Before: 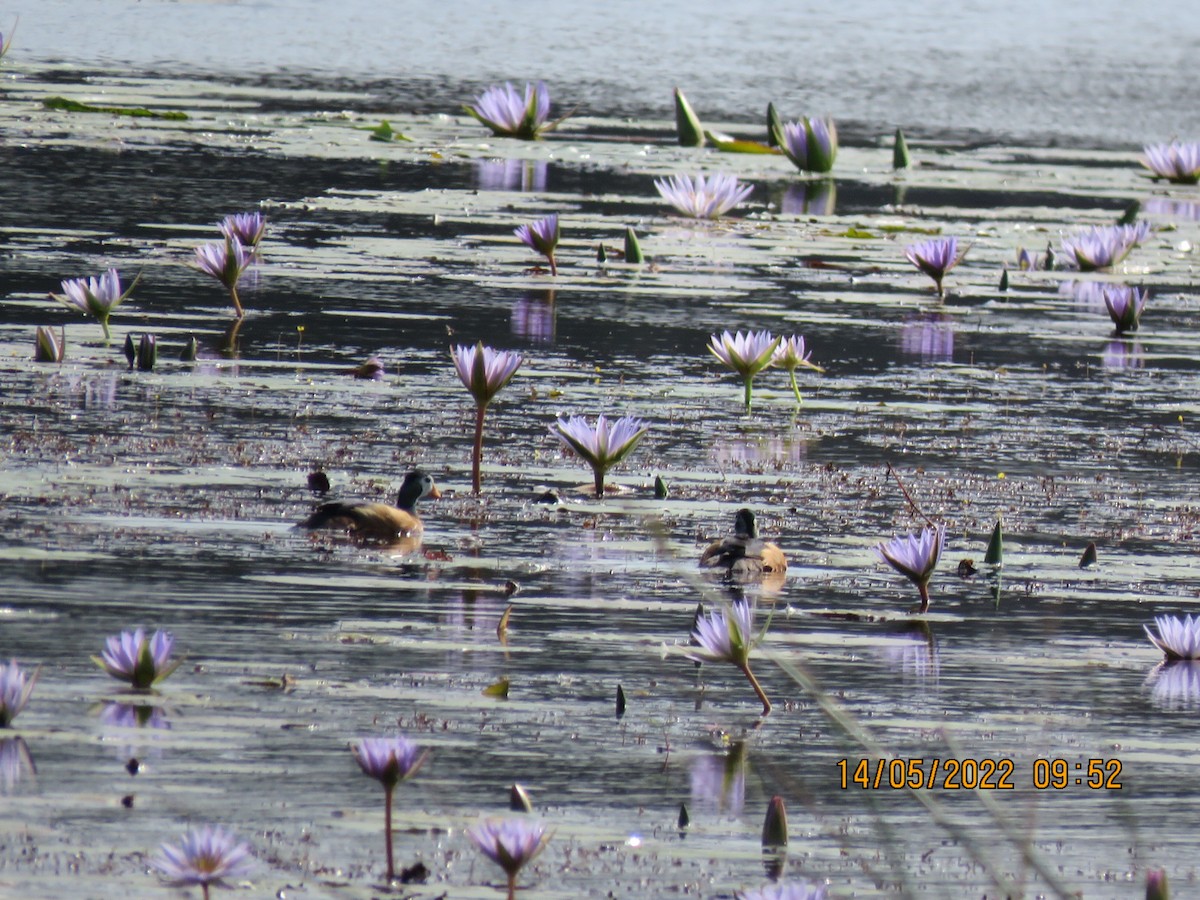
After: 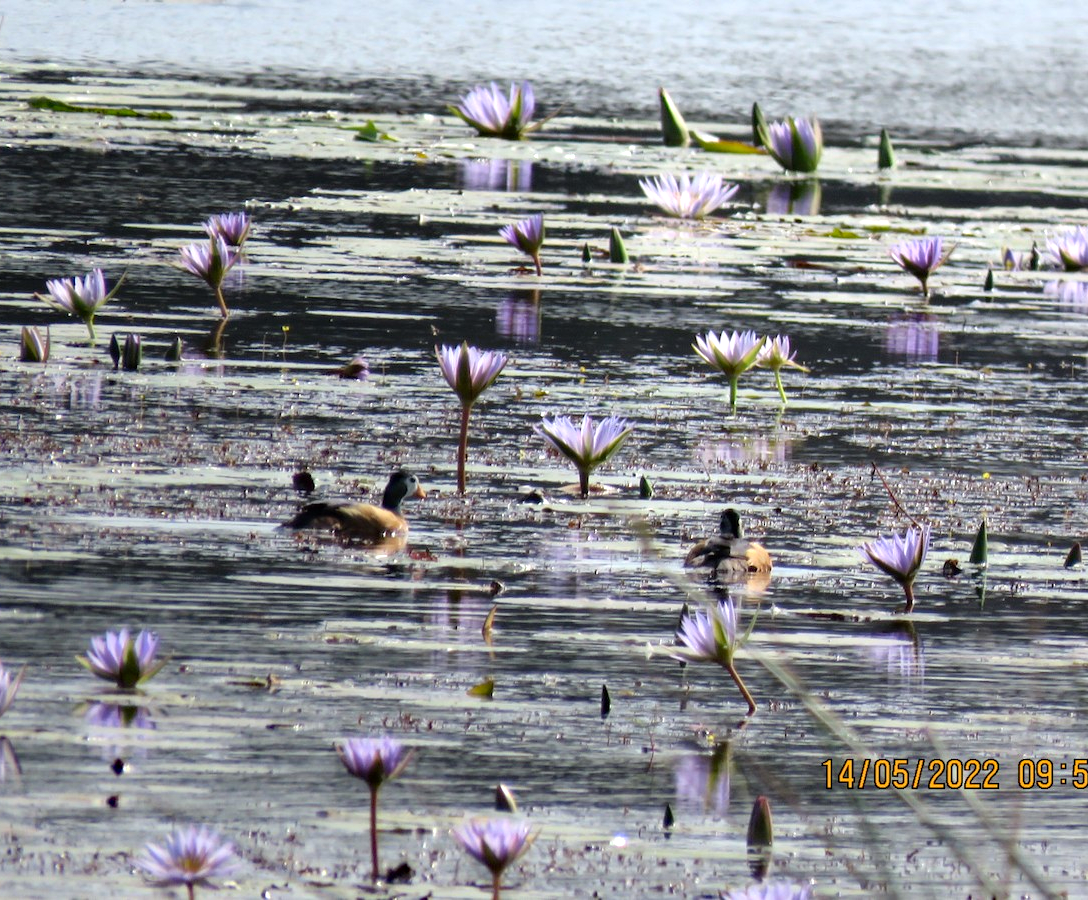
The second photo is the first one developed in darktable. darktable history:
haze removal: compatibility mode true, adaptive false
tone equalizer: -8 EV -0.453 EV, -7 EV -0.387 EV, -6 EV -0.332 EV, -5 EV -0.234 EV, -3 EV 0.21 EV, -2 EV 0.363 EV, -1 EV 0.391 EV, +0 EV 0.447 EV, smoothing 1
crop and rotate: left 1.283%, right 8.013%
